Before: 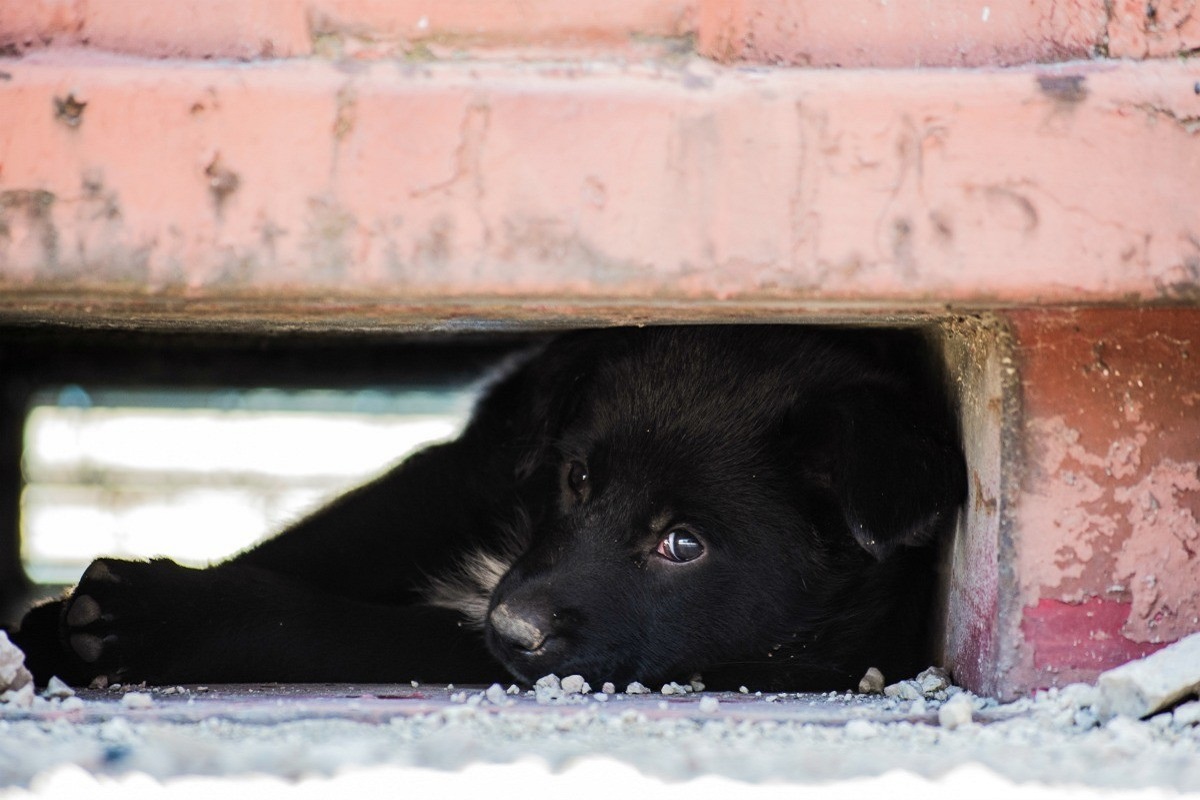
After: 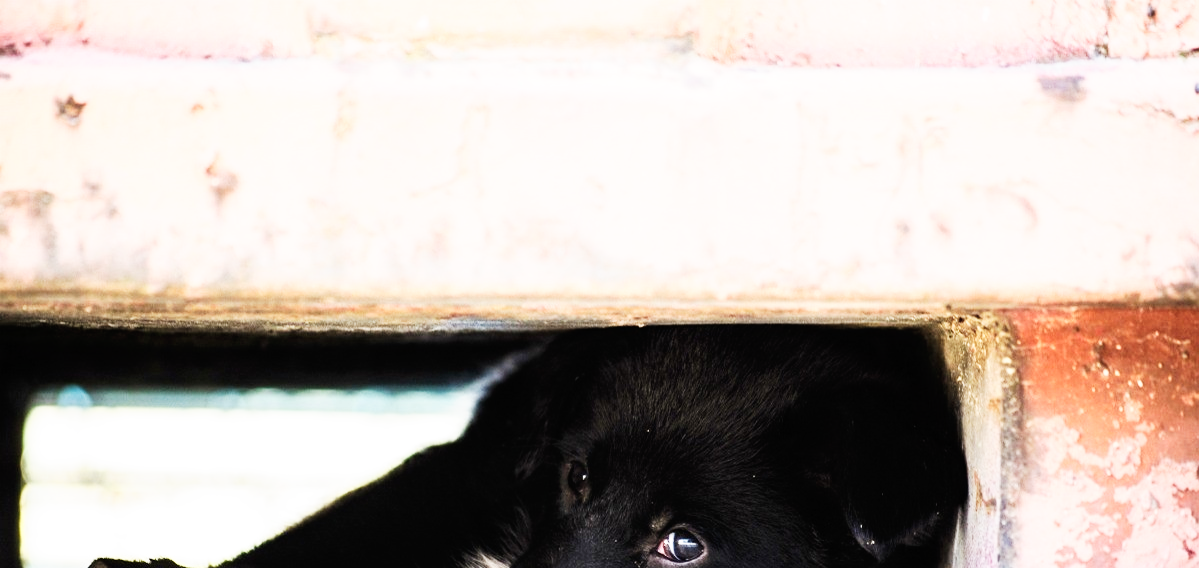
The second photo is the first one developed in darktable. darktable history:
crop: right 0.001%, bottom 28.976%
color zones: curves: ch0 [(0, 0.558) (0.143, 0.559) (0.286, 0.529) (0.429, 0.505) (0.571, 0.5) (0.714, 0.5) (0.857, 0.5) (1, 0.558)]; ch1 [(0, 0.469) (0.01, 0.469) (0.12, 0.446) (0.248, 0.469) (0.5, 0.5) (0.748, 0.5) (0.99, 0.469) (1, 0.469)]
base curve: curves: ch0 [(0, 0) (0.007, 0.004) (0.027, 0.03) (0.046, 0.07) (0.207, 0.54) (0.442, 0.872) (0.673, 0.972) (1, 1)], preserve colors none
tone equalizer: on, module defaults
